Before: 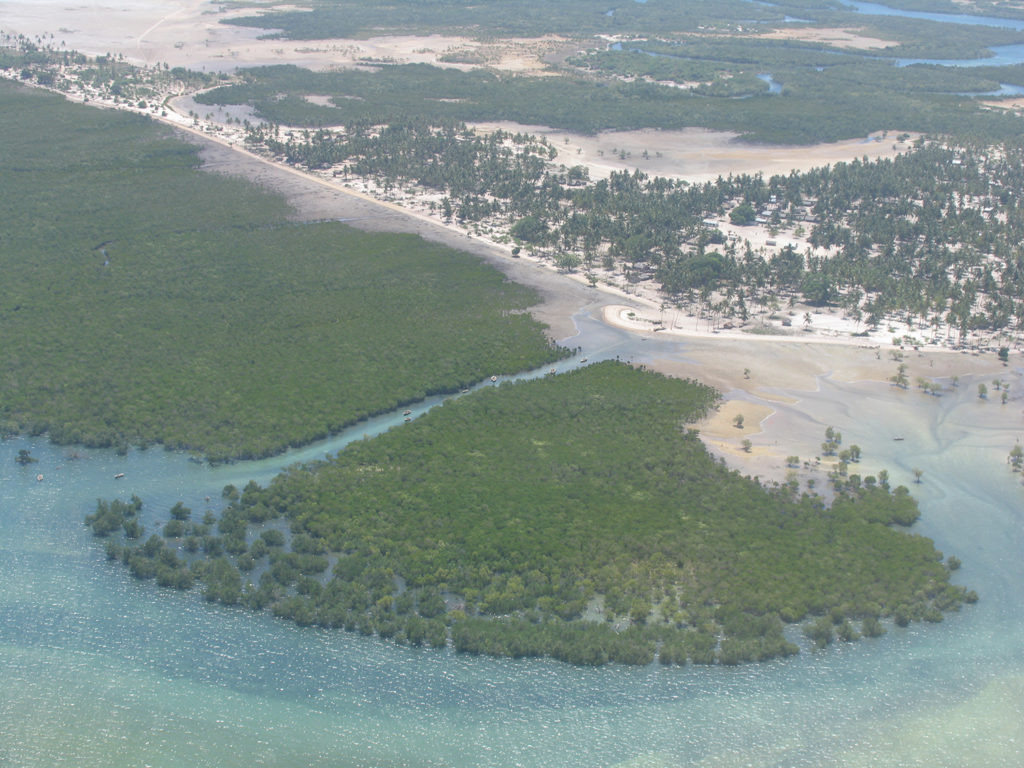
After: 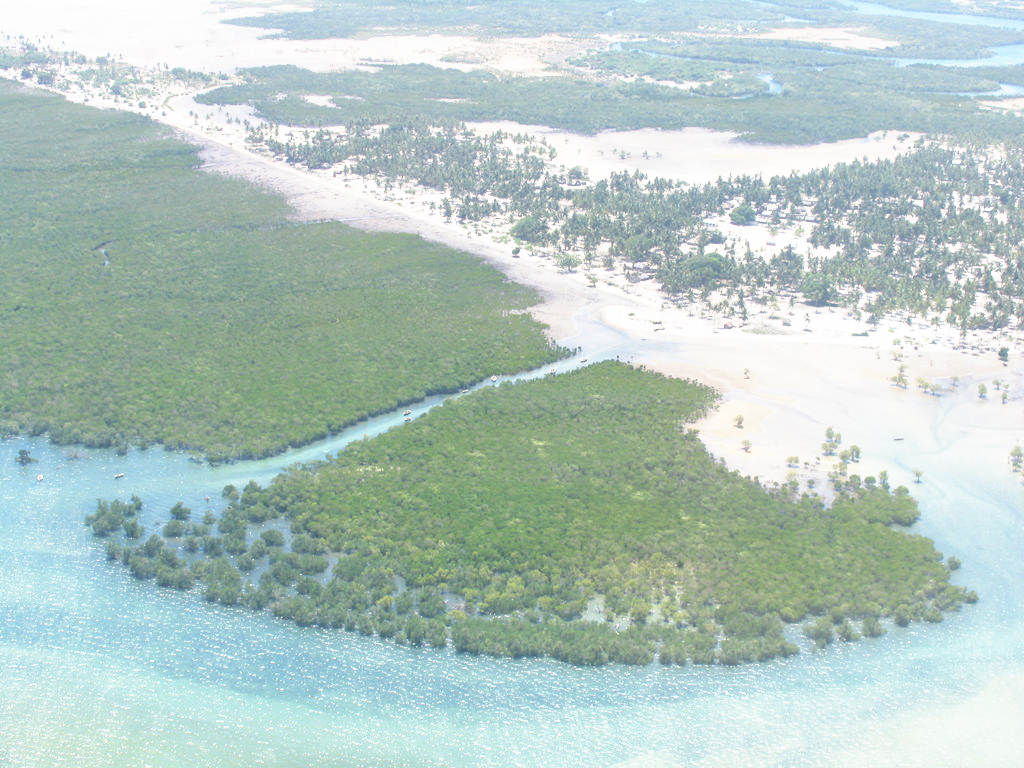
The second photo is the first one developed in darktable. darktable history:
base curve: curves: ch0 [(0, 0) (0.495, 0.917) (1, 1)], preserve colors none
